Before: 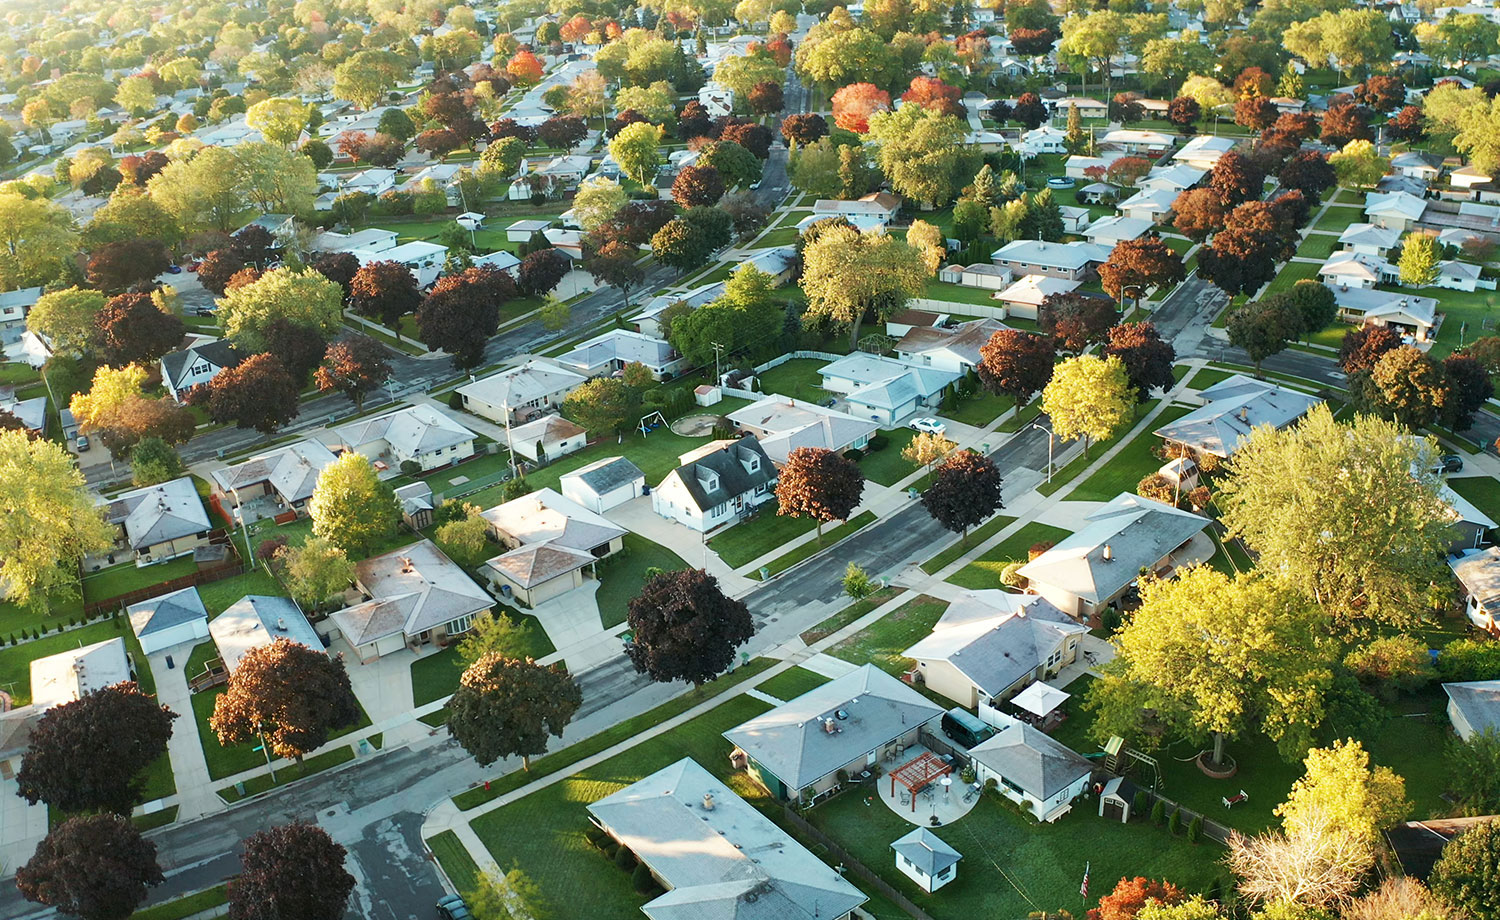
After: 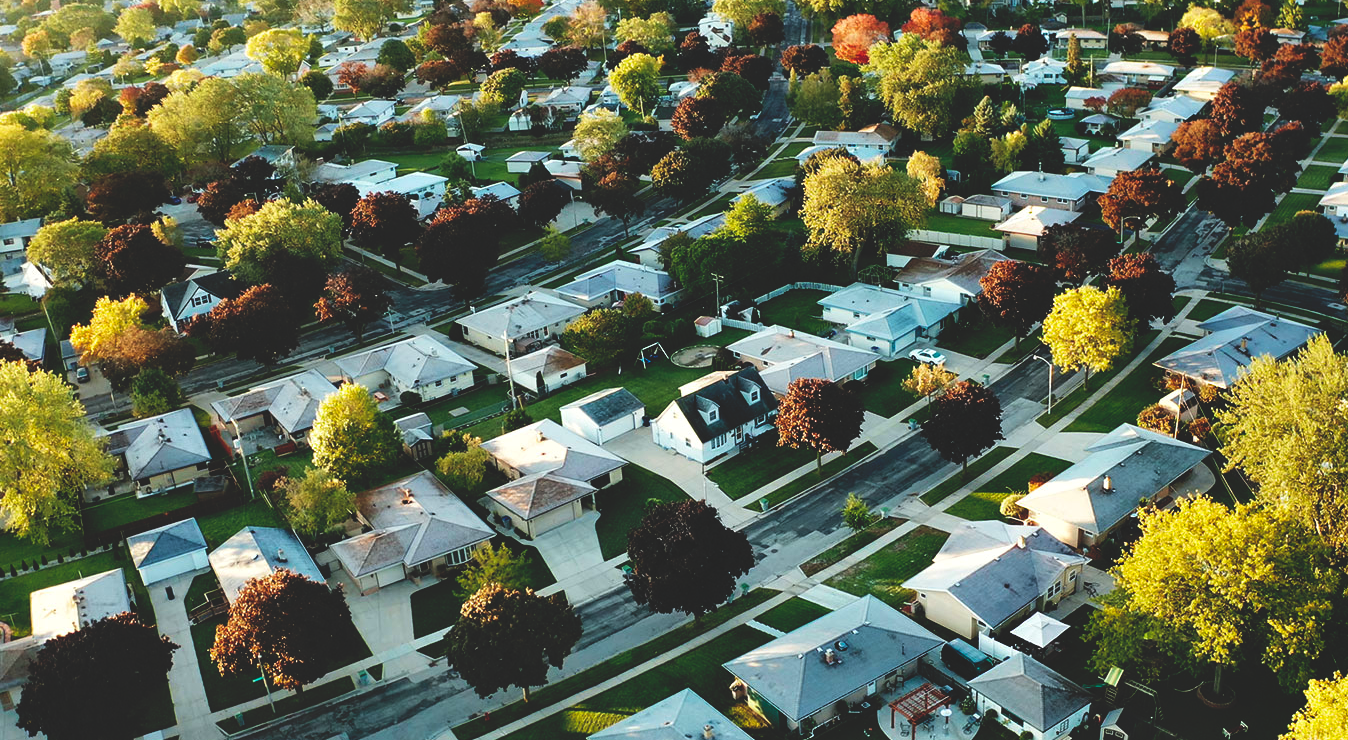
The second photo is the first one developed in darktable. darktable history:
base curve: curves: ch0 [(0, 0.02) (0.083, 0.036) (1, 1)], preserve colors none
levels: levels [0.026, 0.507, 0.987]
crop: top 7.537%, right 9.897%, bottom 12.005%
shadows and highlights: low approximation 0.01, soften with gaussian
